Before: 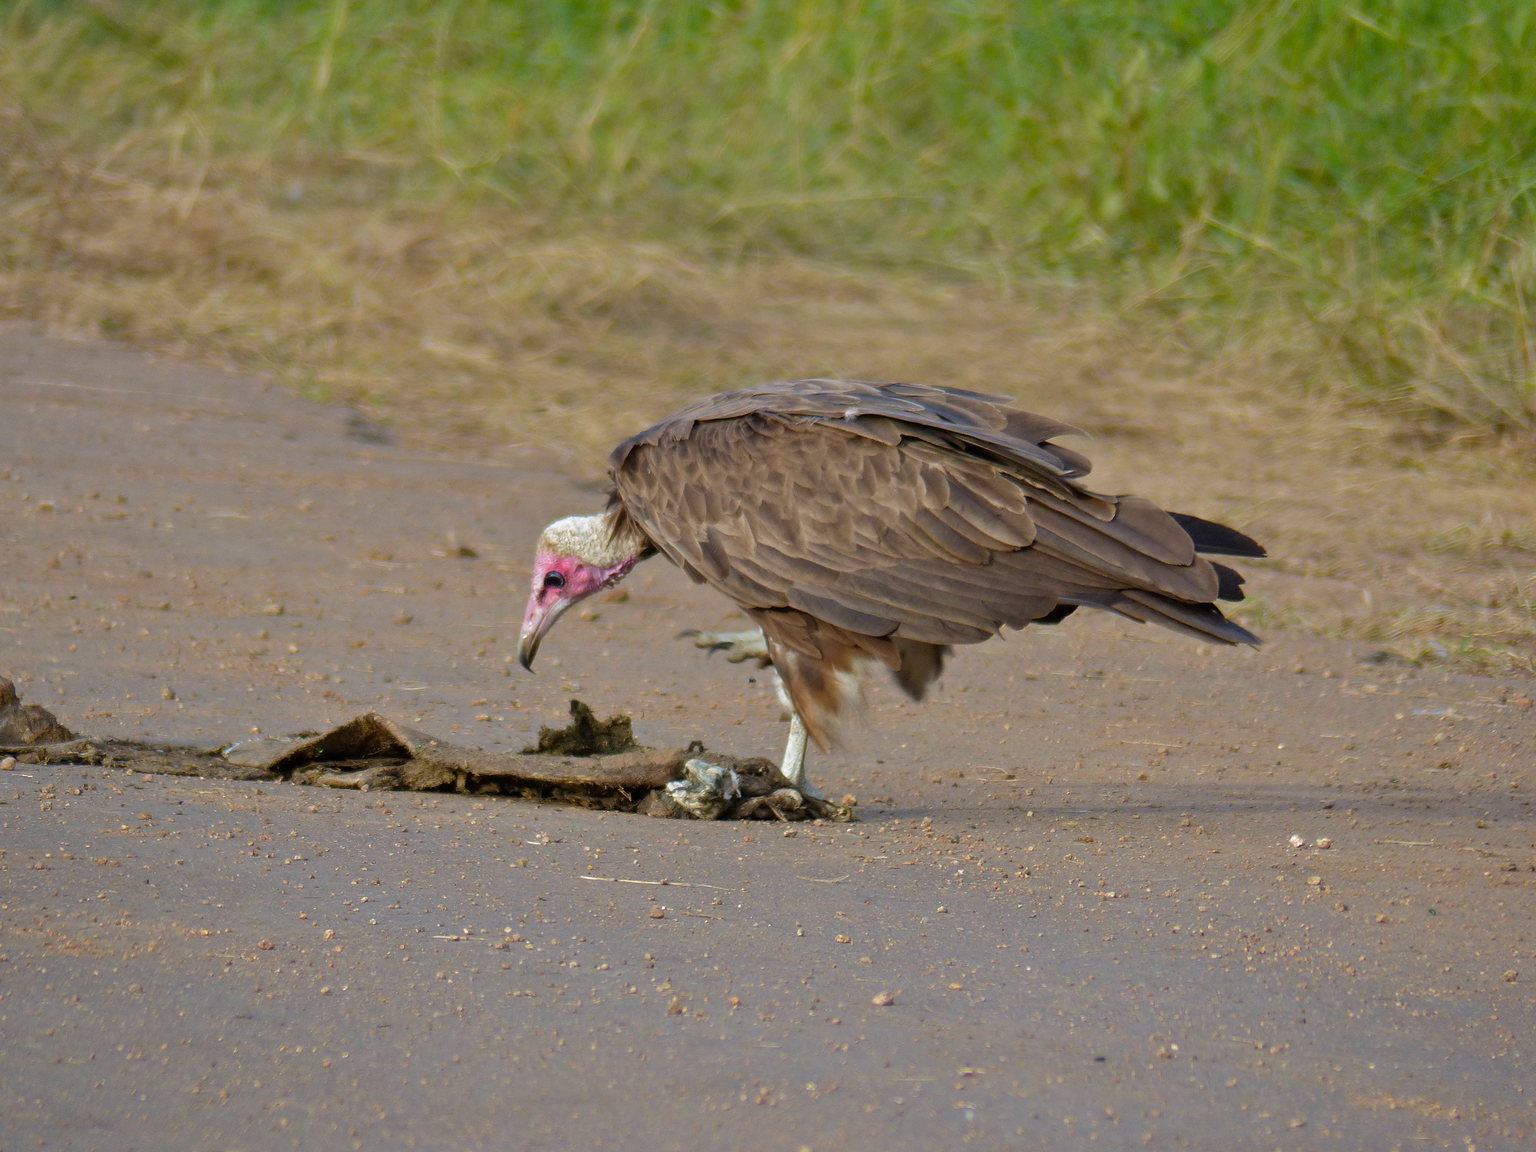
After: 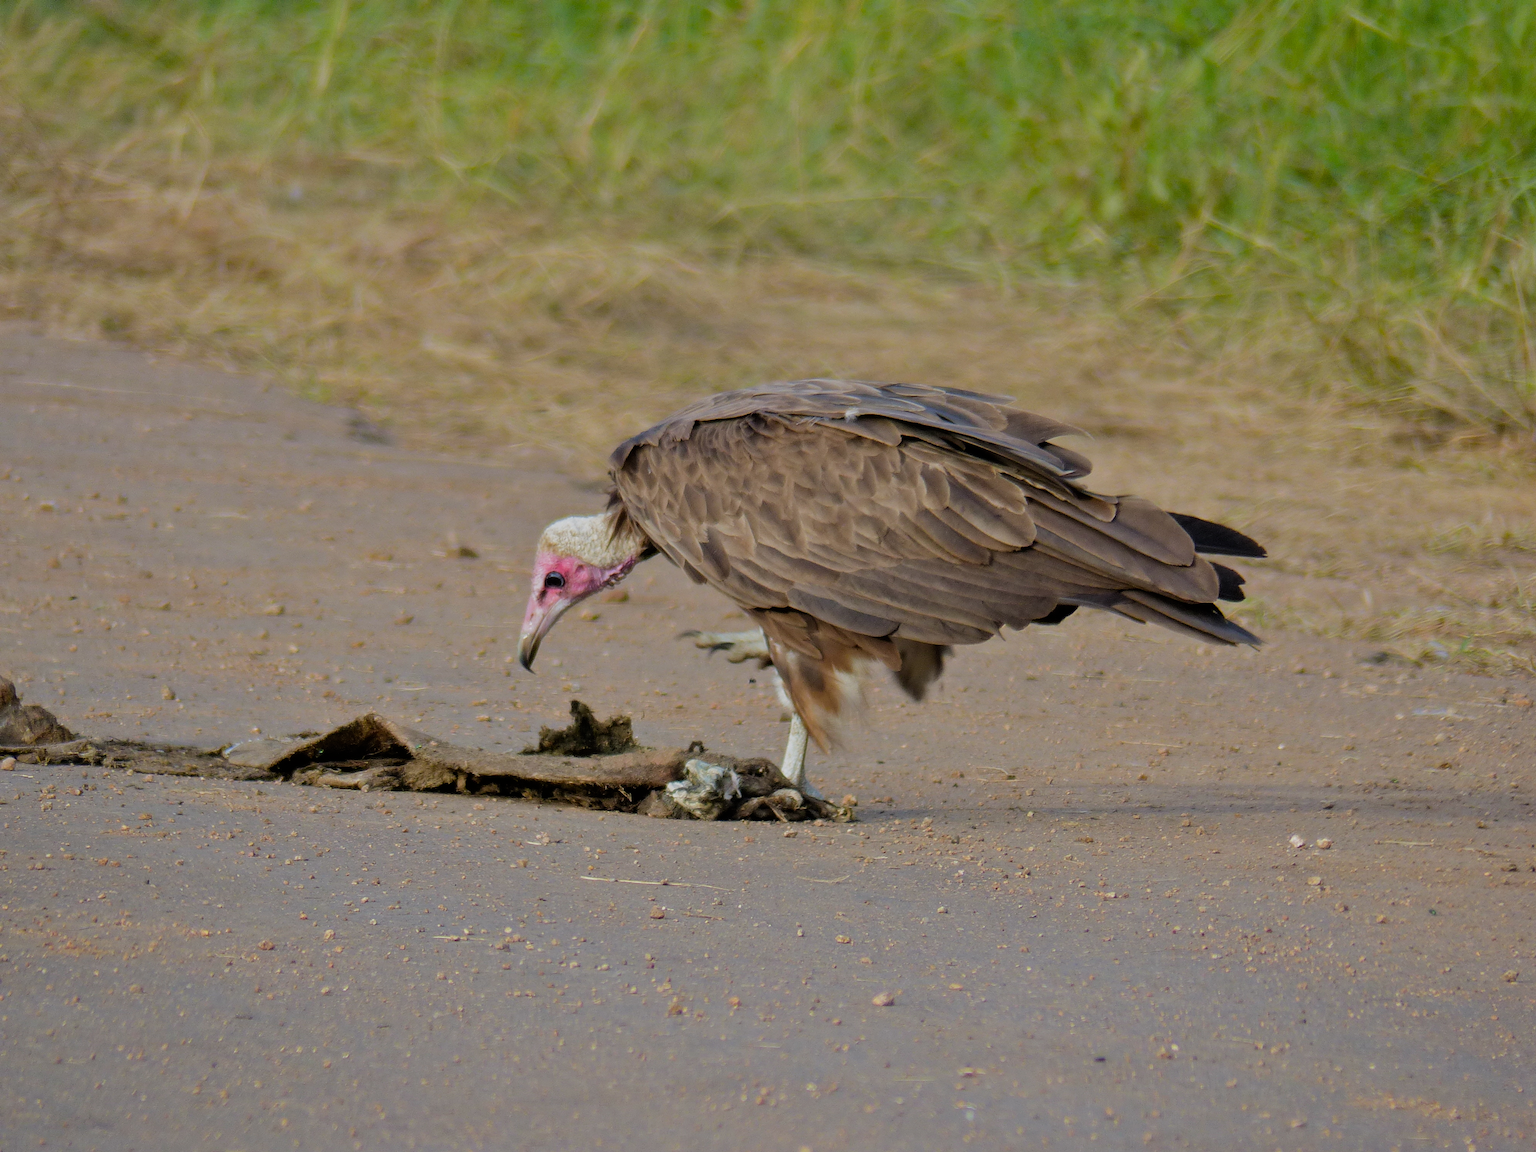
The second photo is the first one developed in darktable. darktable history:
levels: gray 59.39%
filmic rgb: black relative exposure -7.65 EV, white relative exposure 4.56 EV, threshold -0.29 EV, transition 3.19 EV, structure ↔ texture 99.94%, hardness 3.61, enable highlight reconstruction true
